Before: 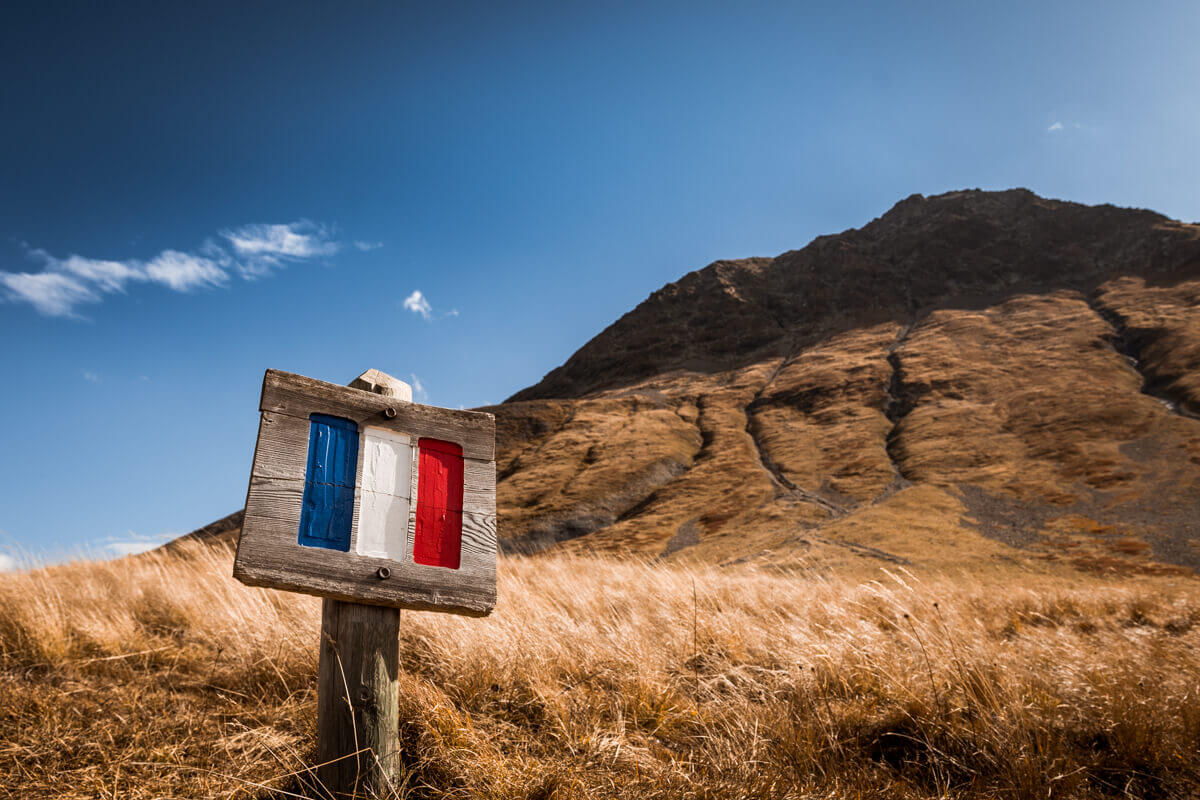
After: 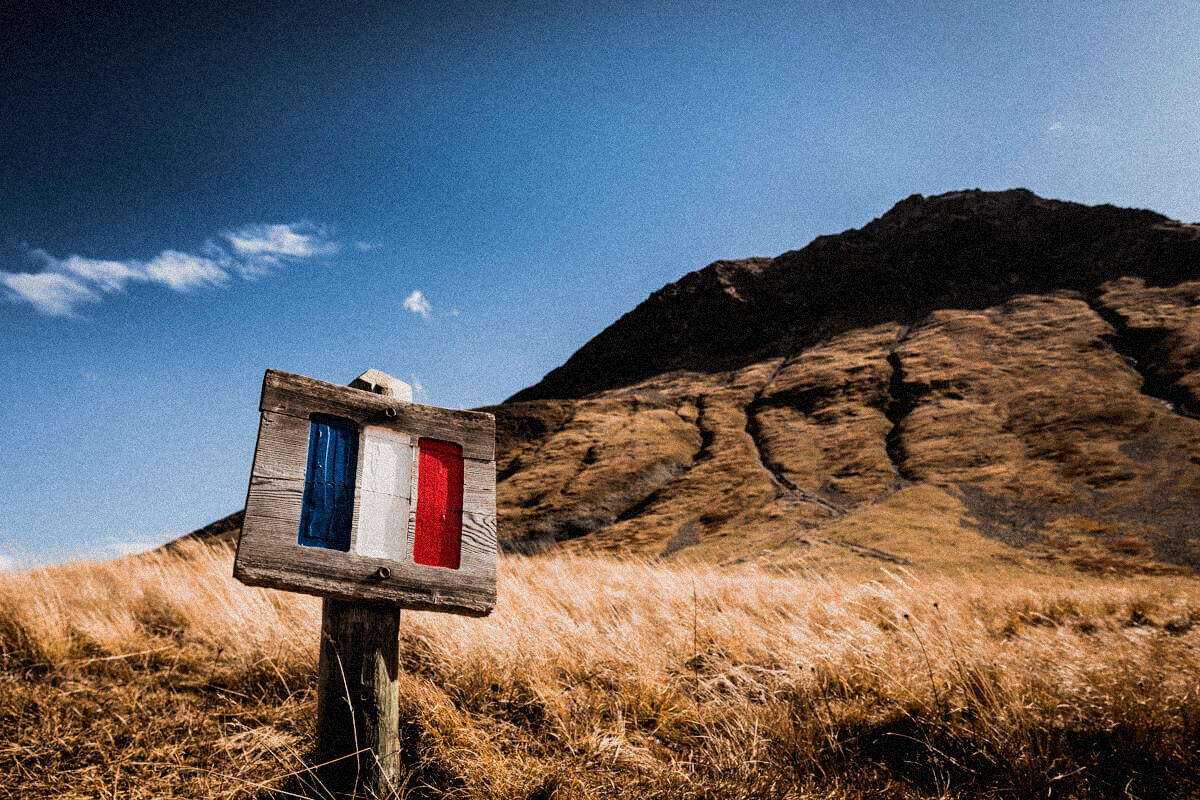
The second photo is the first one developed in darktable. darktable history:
filmic rgb: black relative exposure -5 EV, white relative exposure 3.5 EV, hardness 3.19, contrast 1.3, highlights saturation mix -50%
grain: strength 35%, mid-tones bias 0%
